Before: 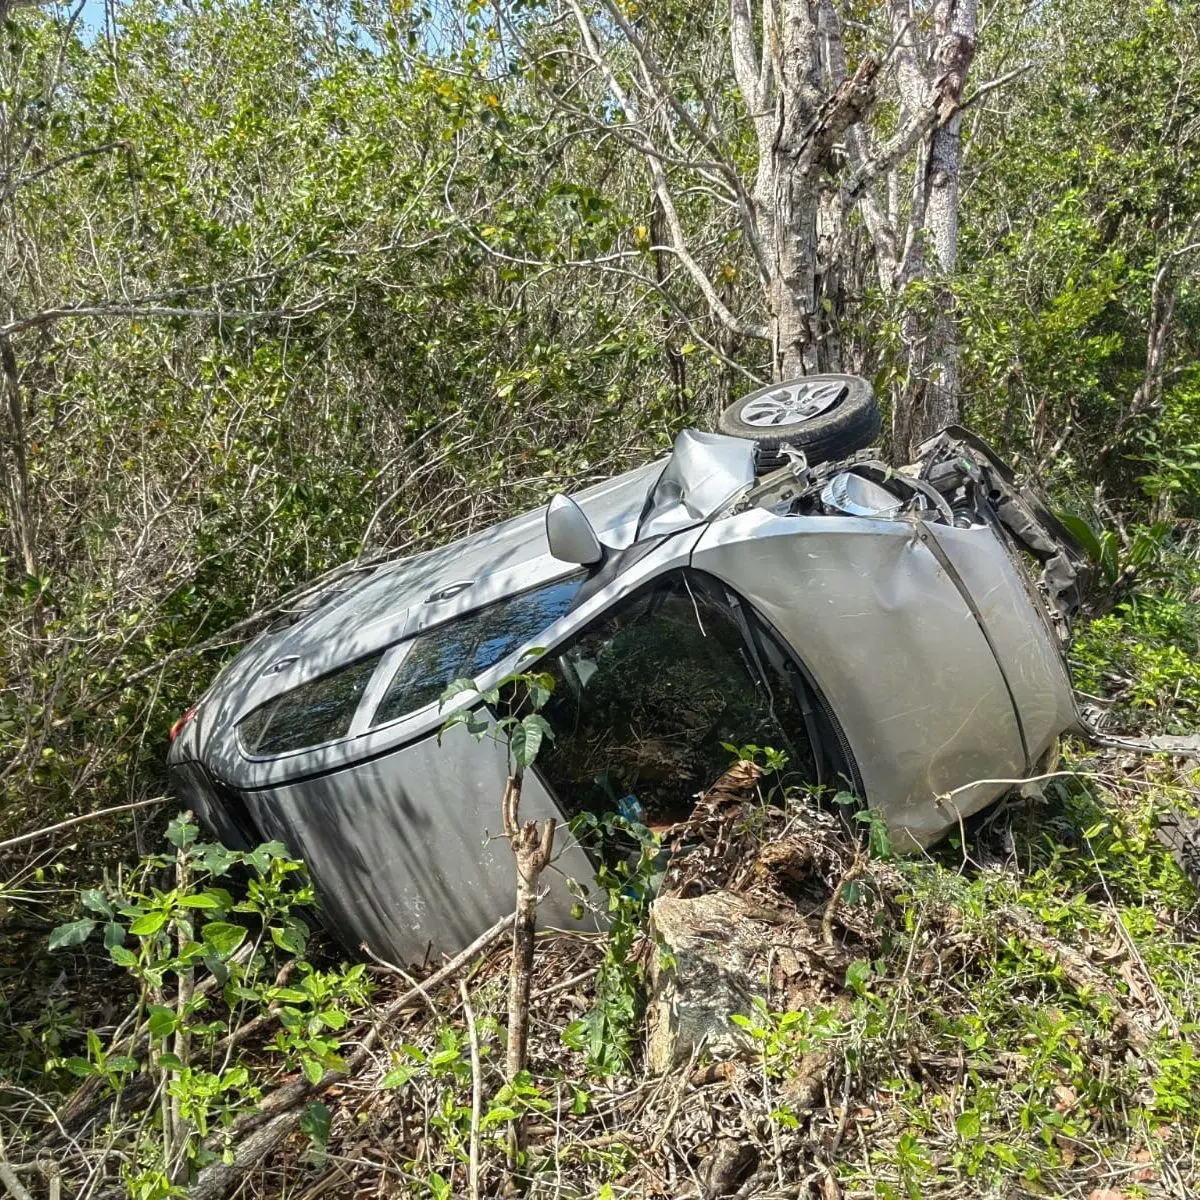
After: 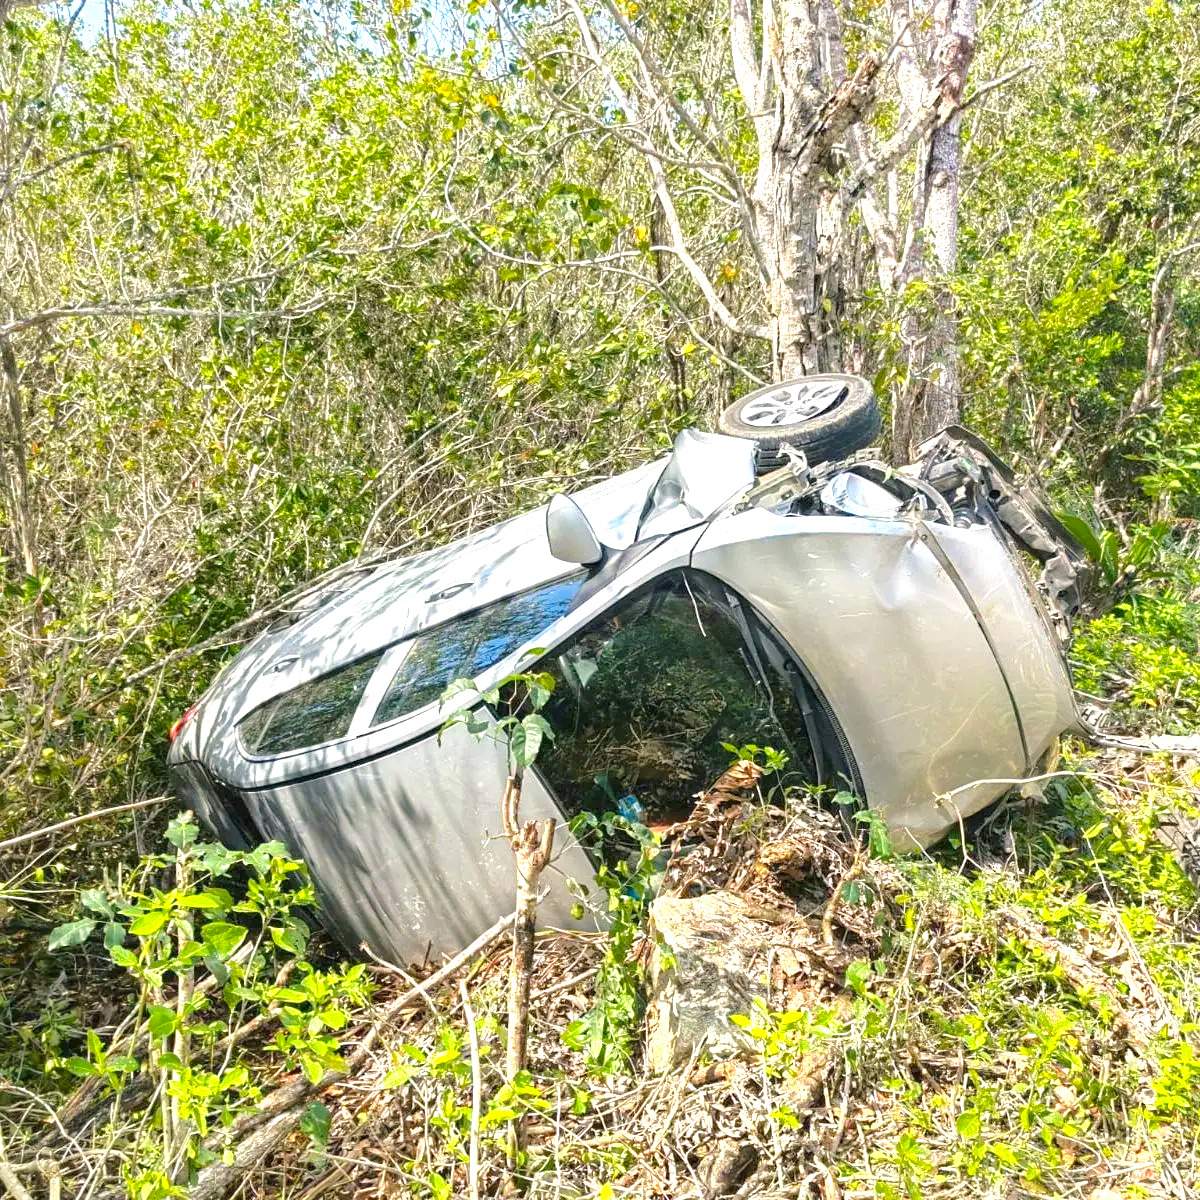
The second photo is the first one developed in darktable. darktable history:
exposure: exposure 0.603 EV, compensate highlight preservation false
color balance rgb: shadows lift › chroma 2.017%, shadows lift › hue 135.75°, highlights gain › chroma 1.056%, highlights gain › hue 60.01°, perceptual saturation grading › global saturation 17.701%, perceptual brilliance grading › global brilliance 10.001%, perceptual brilliance grading › shadows 15.285%
tone equalizer: -8 EV 0.025 EV, -7 EV -0.037 EV, -6 EV 0.046 EV, -5 EV 0.047 EV, -4 EV 0.291 EV, -3 EV 0.616 EV, -2 EV 0.556 EV, -1 EV 0.197 EV, +0 EV 0.048 EV, smoothing diameter 24.99%, edges refinement/feathering 11.88, preserve details guided filter
